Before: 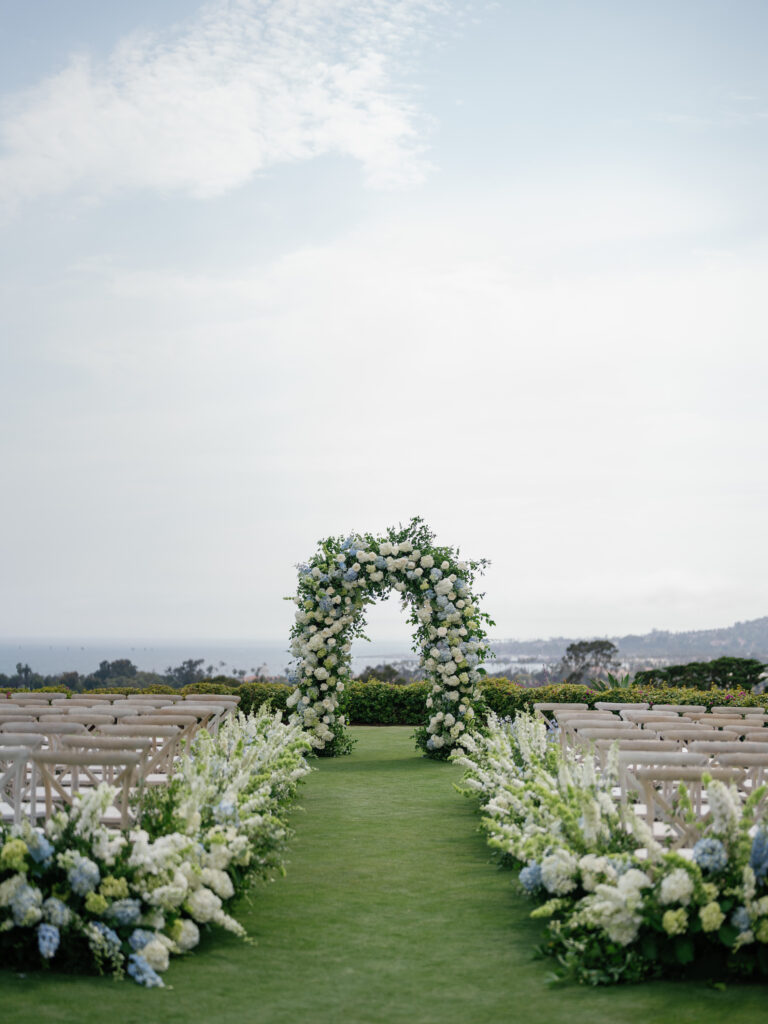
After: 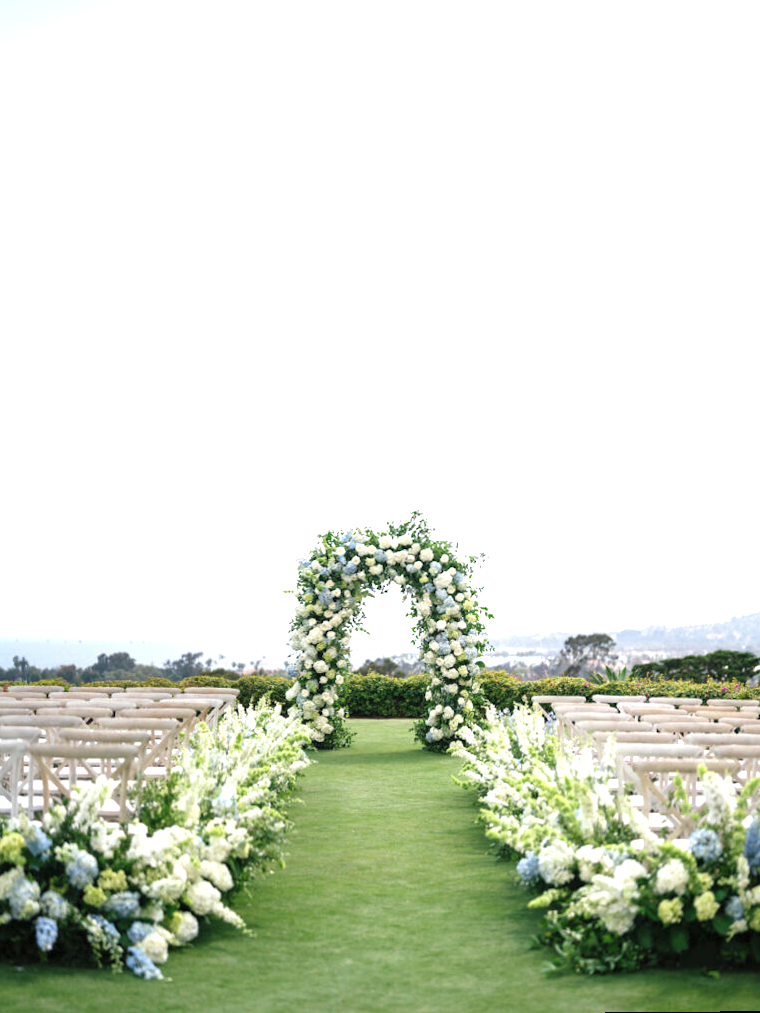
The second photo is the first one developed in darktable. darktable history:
exposure: black level correction 0, exposure 1.173 EV, compensate exposure bias true, compensate highlight preservation false
rotate and perspective: rotation 0.174°, lens shift (vertical) 0.013, lens shift (horizontal) 0.019, shear 0.001, automatic cropping original format, crop left 0.007, crop right 0.991, crop top 0.016, crop bottom 0.997
